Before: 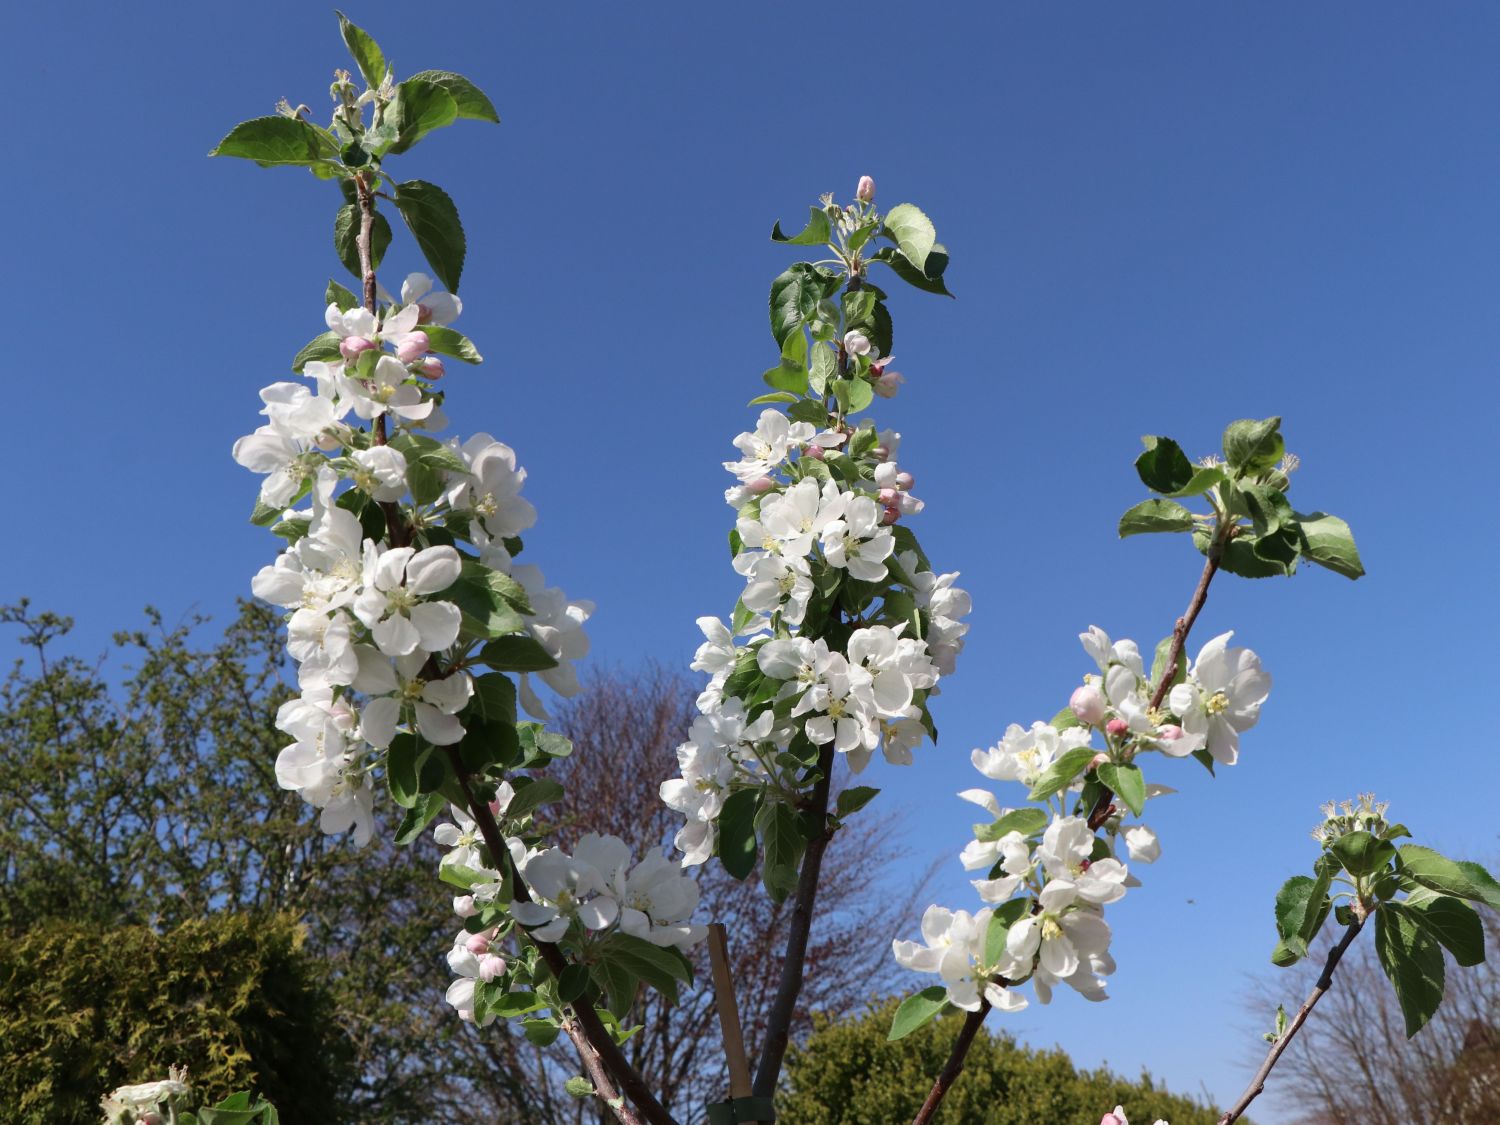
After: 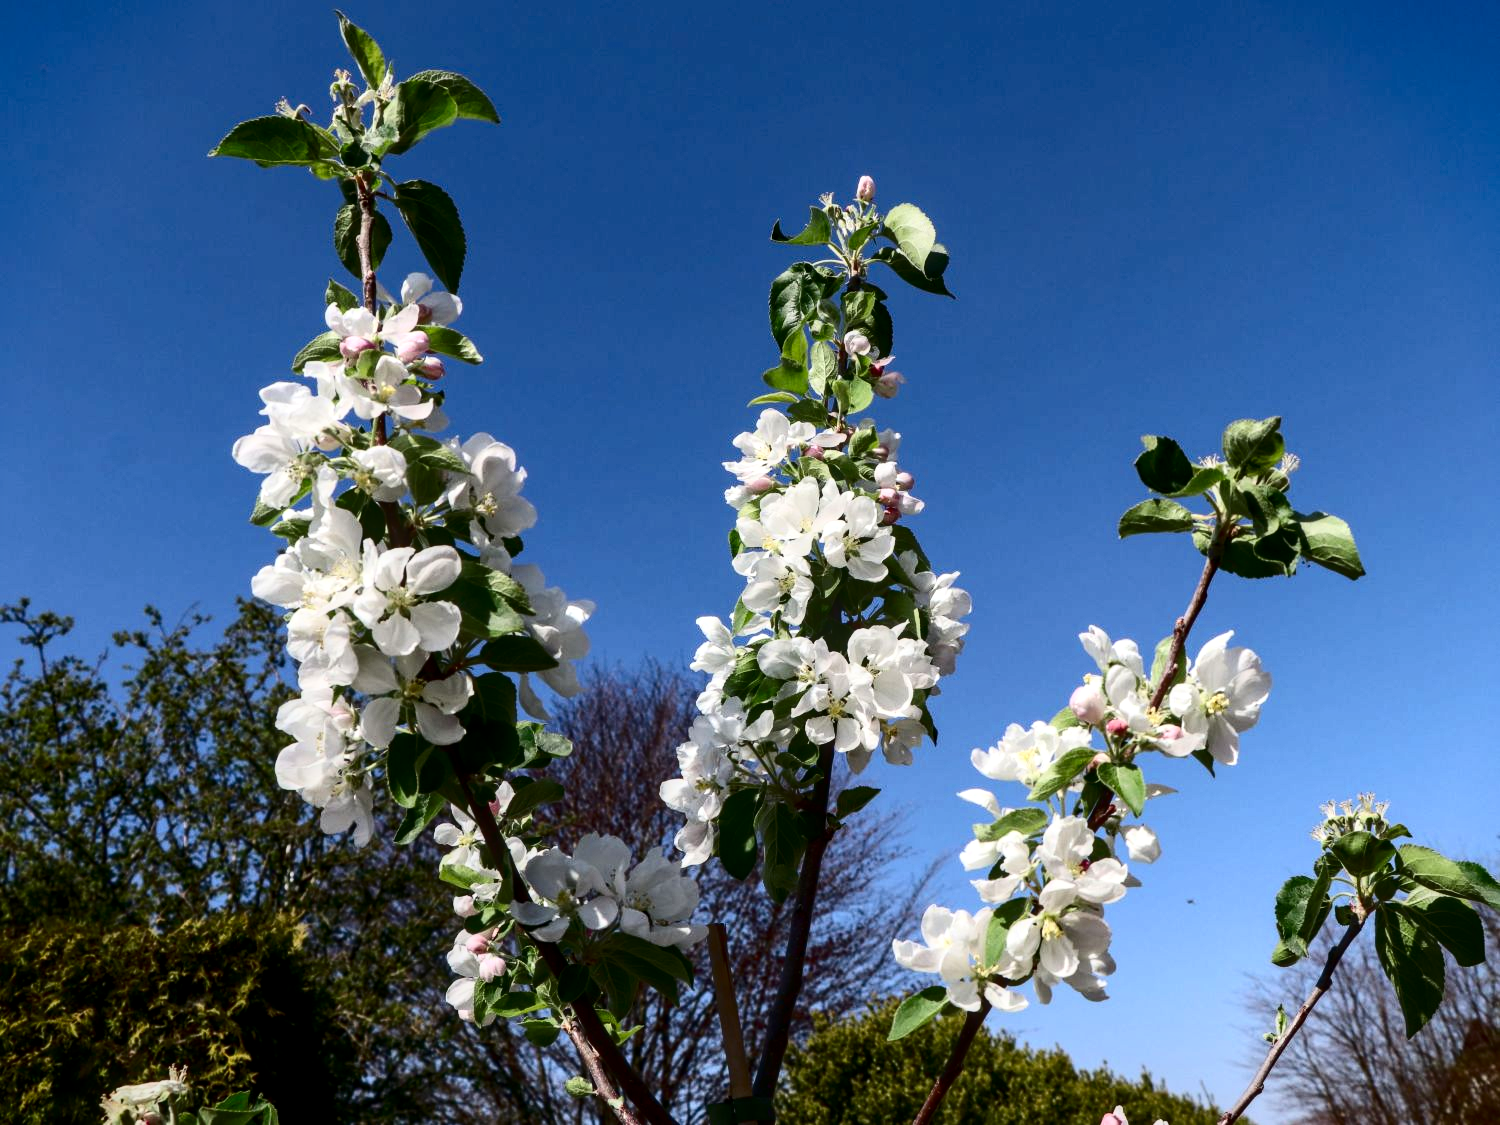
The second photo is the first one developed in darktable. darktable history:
local contrast: on, module defaults
vignetting: fall-off start 99.19%, saturation 0.365
contrast brightness saturation: contrast 0.328, brightness -0.07, saturation 0.174
